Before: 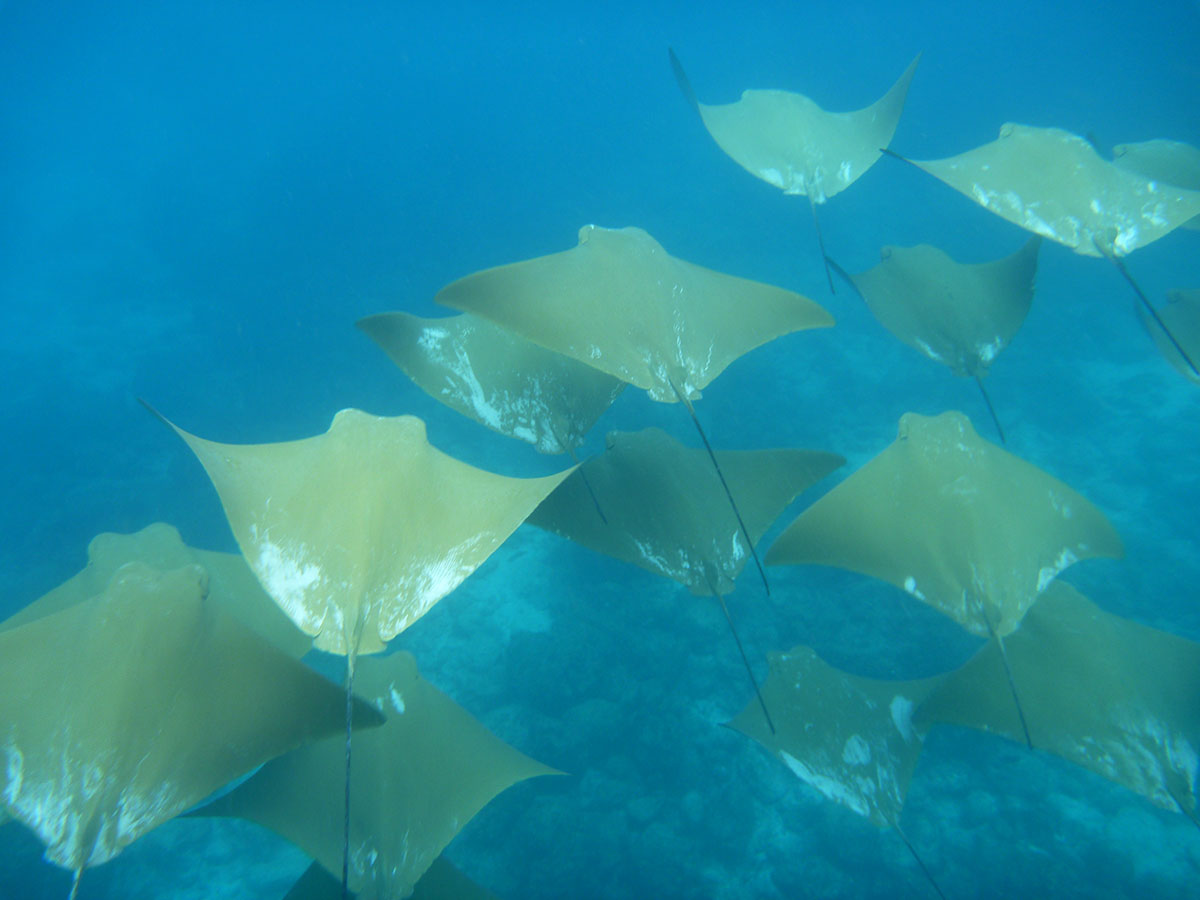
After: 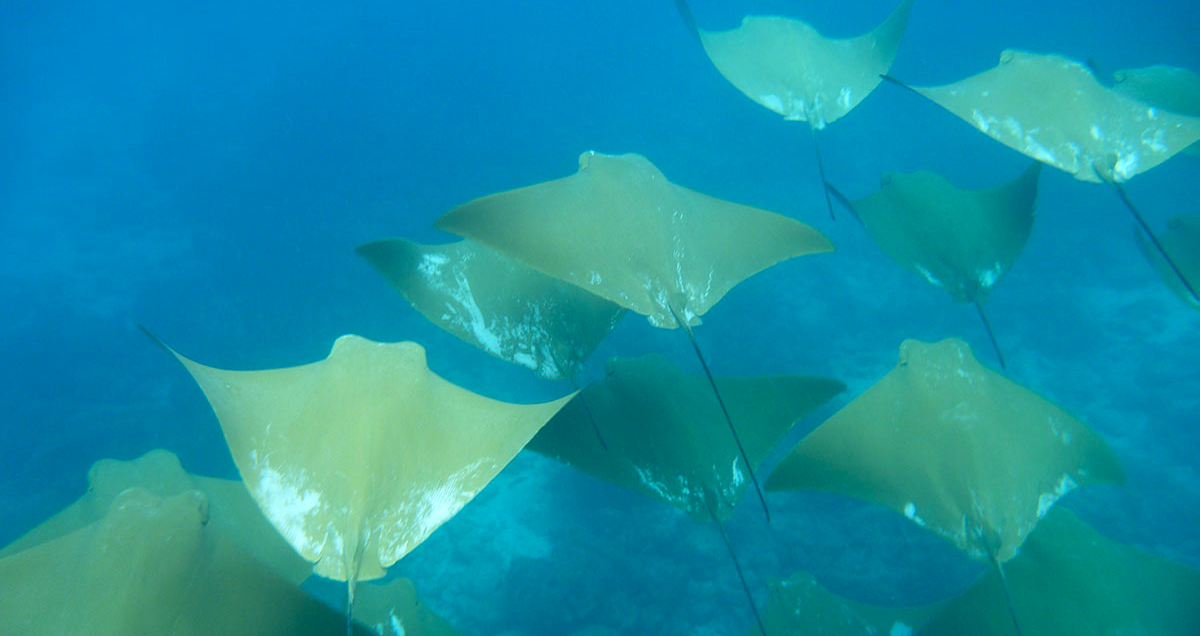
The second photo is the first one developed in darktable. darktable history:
crop and rotate: top 8.293%, bottom 20.996%
contrast brightness saturation: contrast 0.13, brightness -0.05, saturation 0.16
